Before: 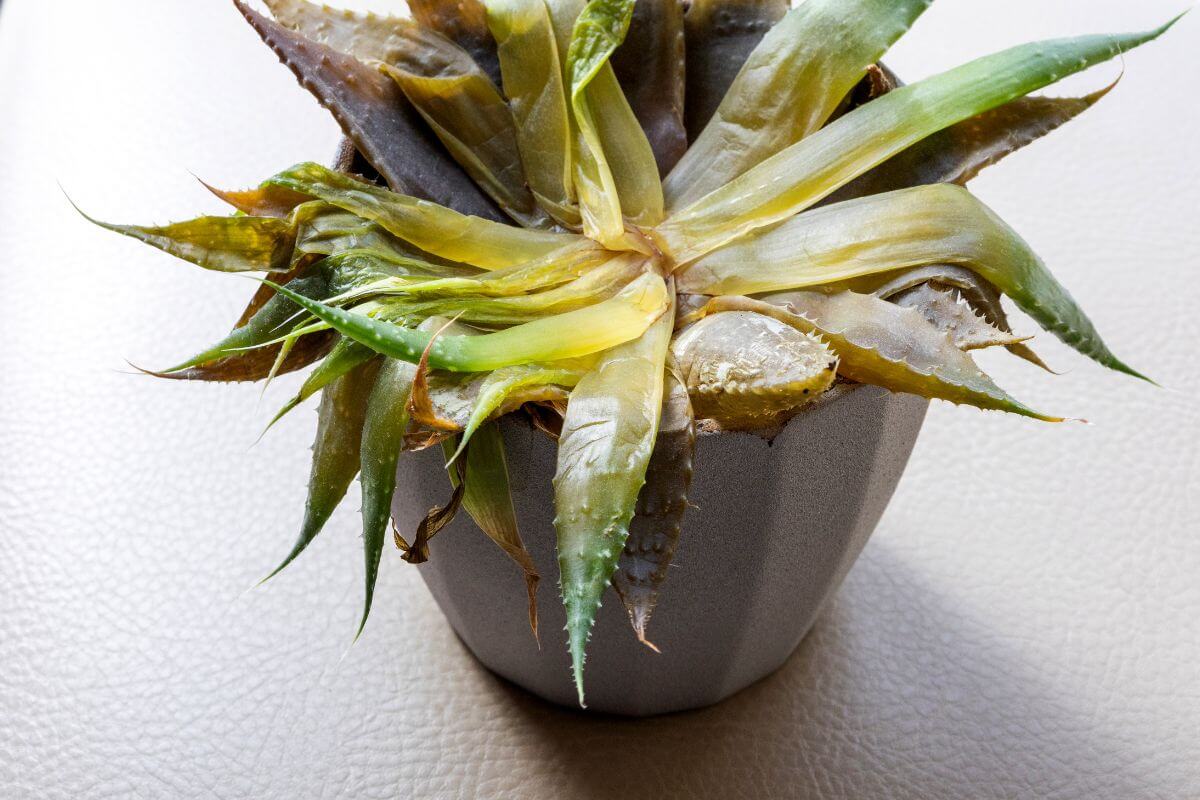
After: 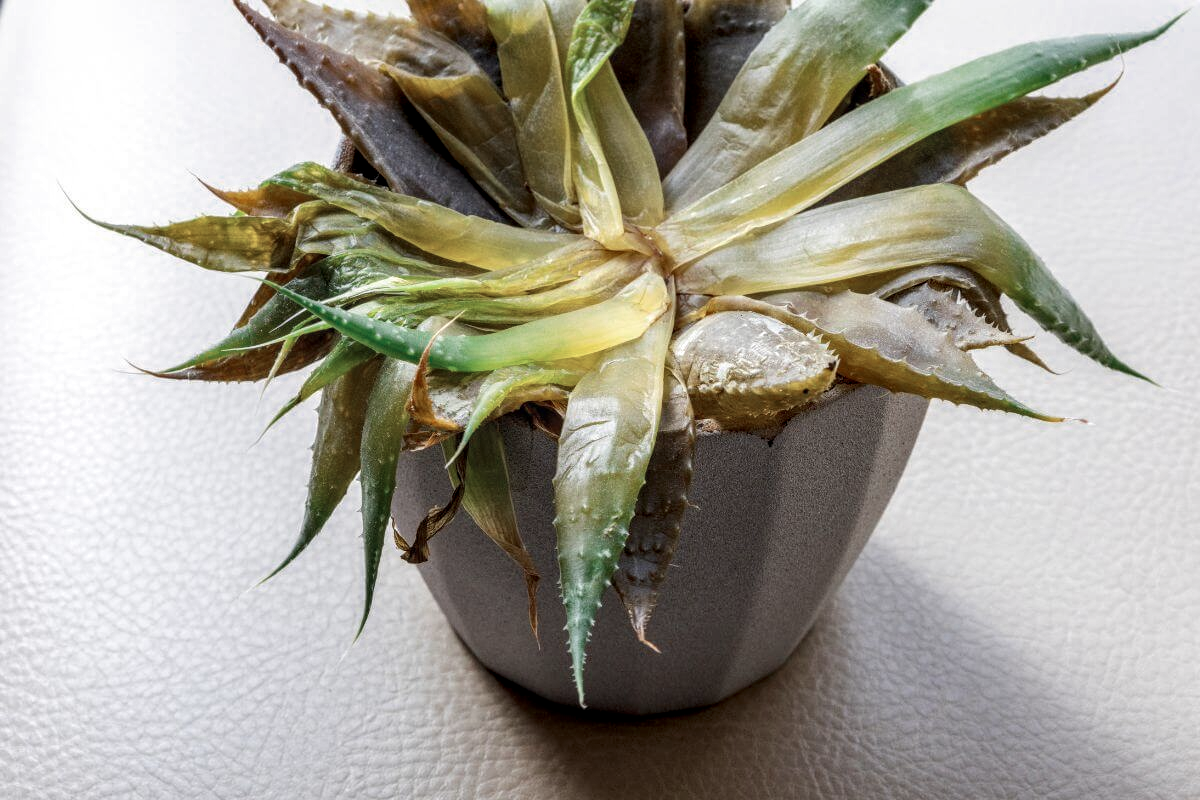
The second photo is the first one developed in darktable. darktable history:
color zones: curves: ch0 [(0, 0.5) (0.125, 0.4) (0.25, 0.5) (0.375, 0.4) (0.5, 0.4) (0.625, 0.35) (0.75, 0.35) (0.875, 0.5)]; ch1 [(0, 0.35) (0.125, 0.45) (0.25, 0.35) (0.375, 0.35) (0.5, 0.35) (0.625, 0.35) (0.75, 0.45) (0.875, 0.35)]; ch2 [(0, 0.6) (0.125, 0.5) (0.25, 0.5) (0.375, 0.6) (0.5, 0.6) (0.625, 0.5) (0.75, 0.5) (0.875, 0.5)]
local contrast: highlights 27%, detail 130%
